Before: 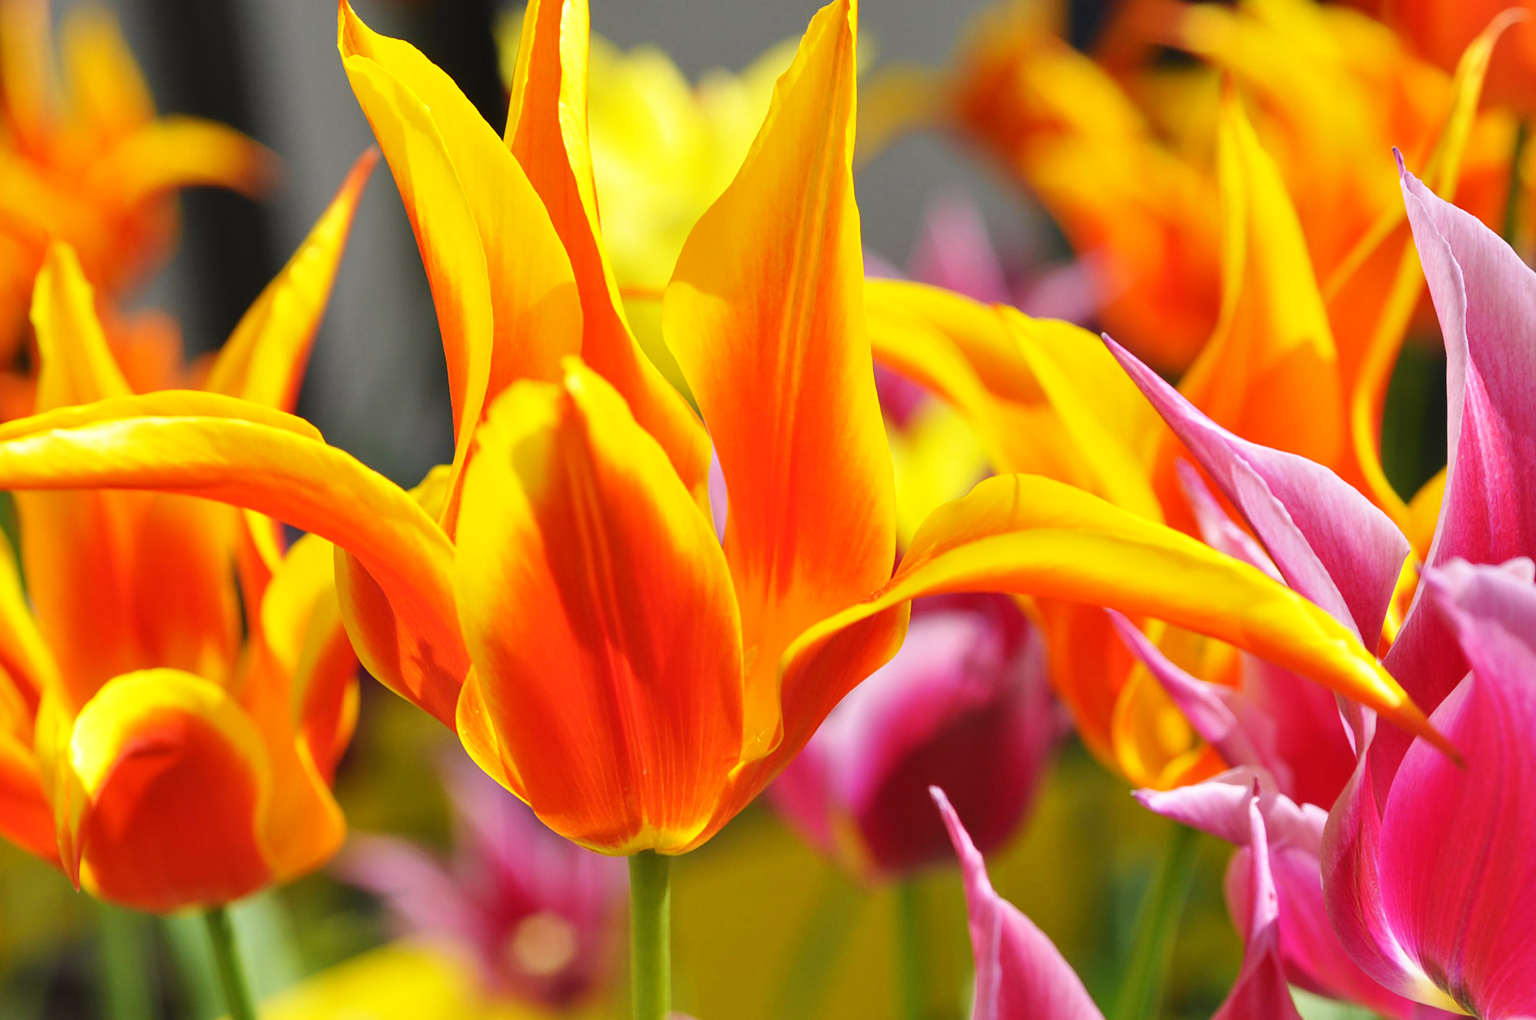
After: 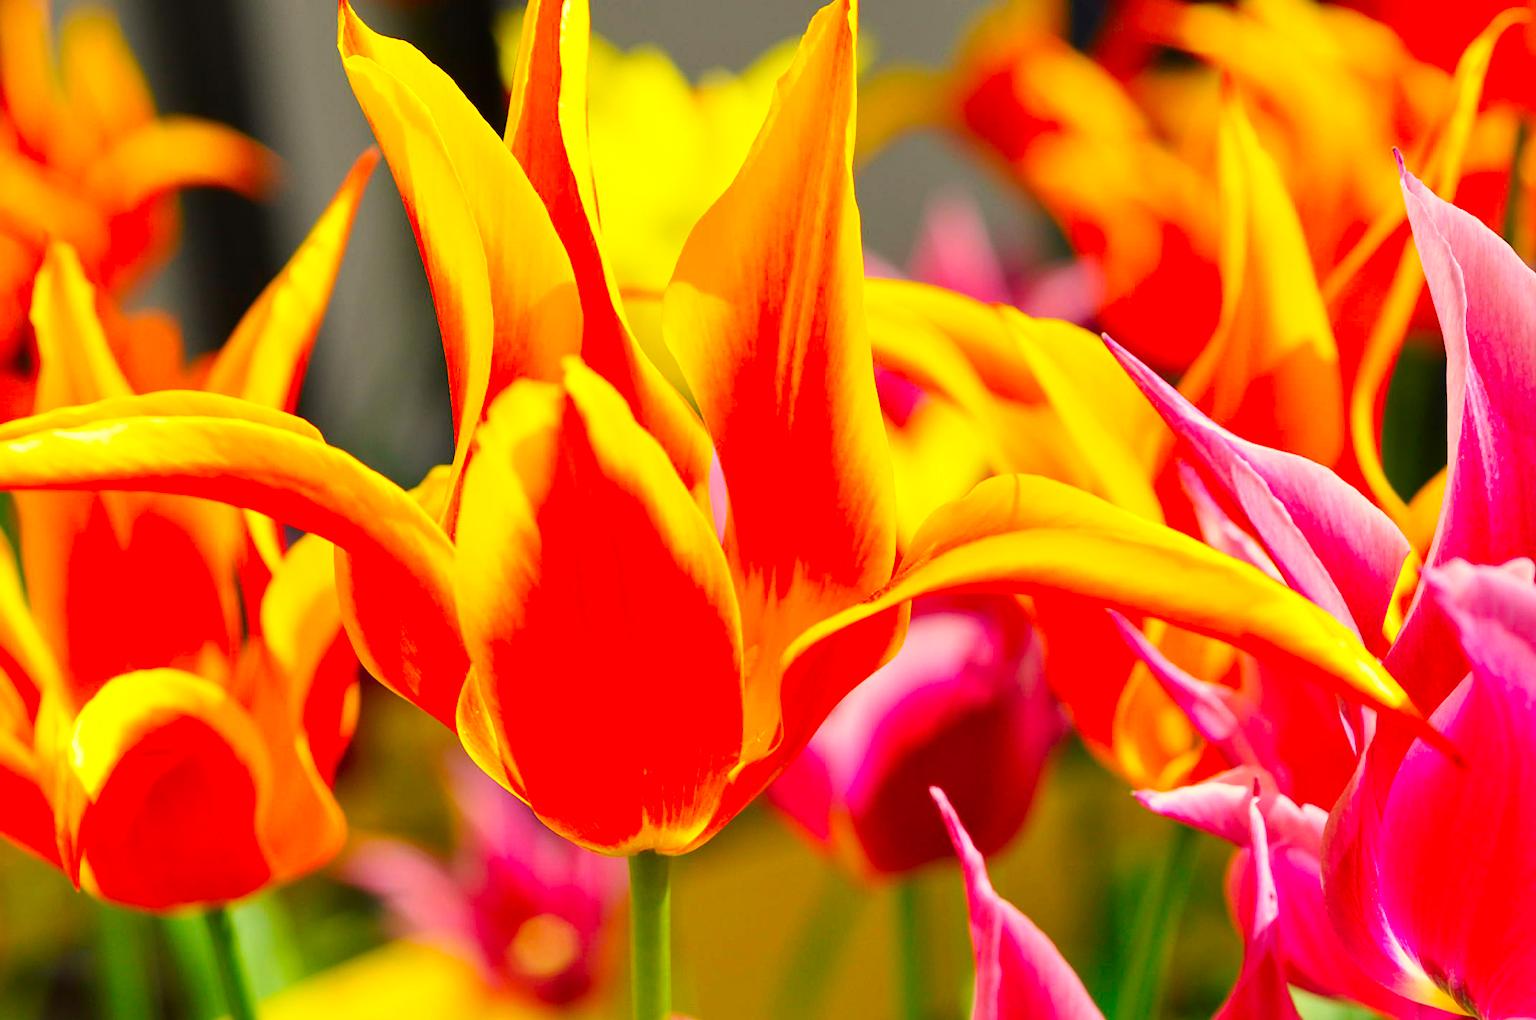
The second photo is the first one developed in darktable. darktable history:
color correction: highlights a* 1.39, highlights b* 18.06
contrast brightness saturation: contrast 0.088, saturation 0.283
